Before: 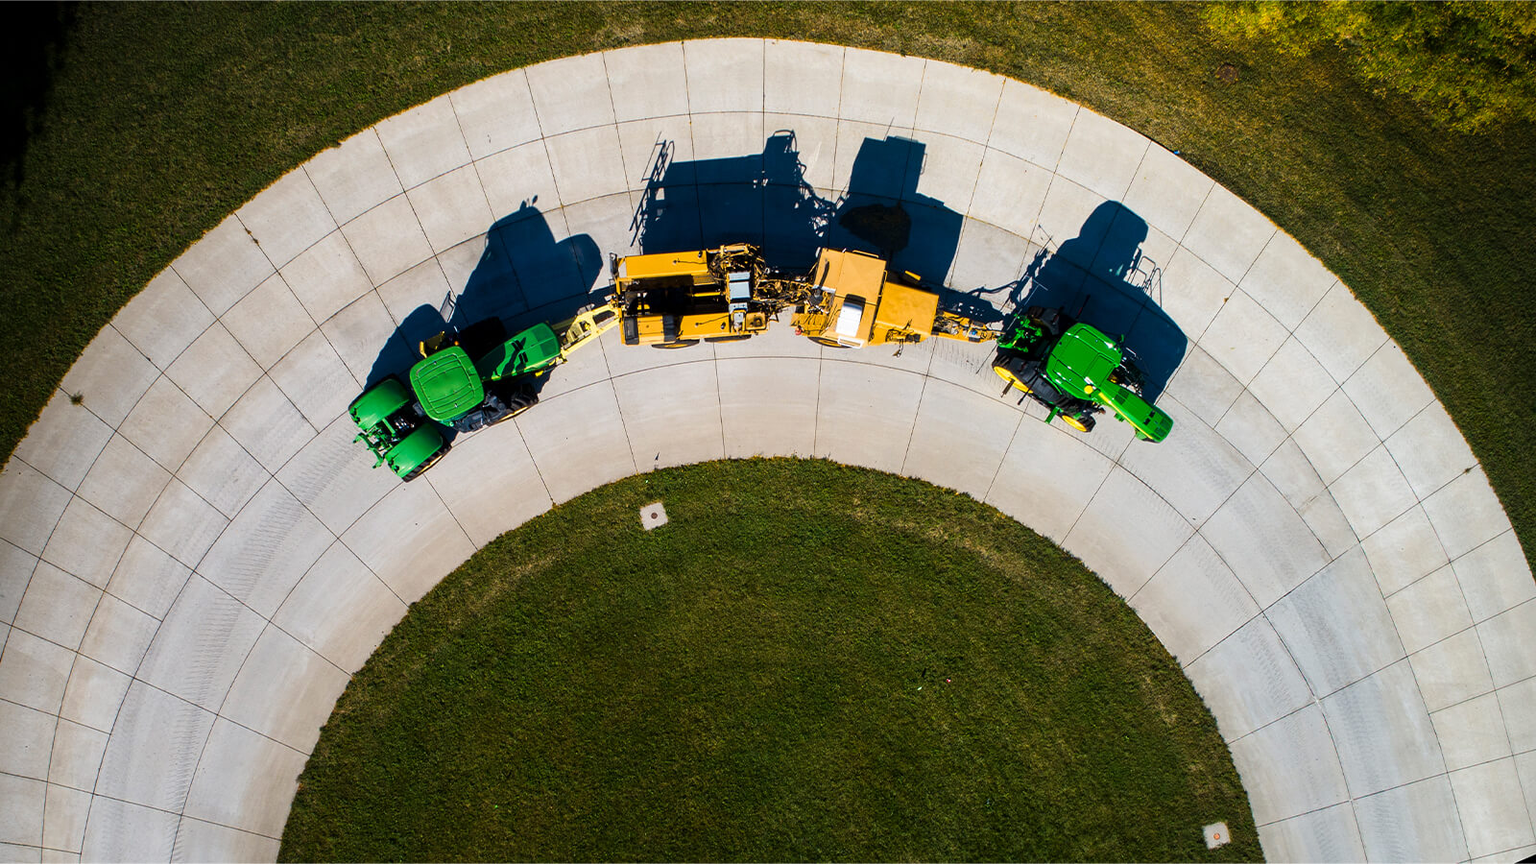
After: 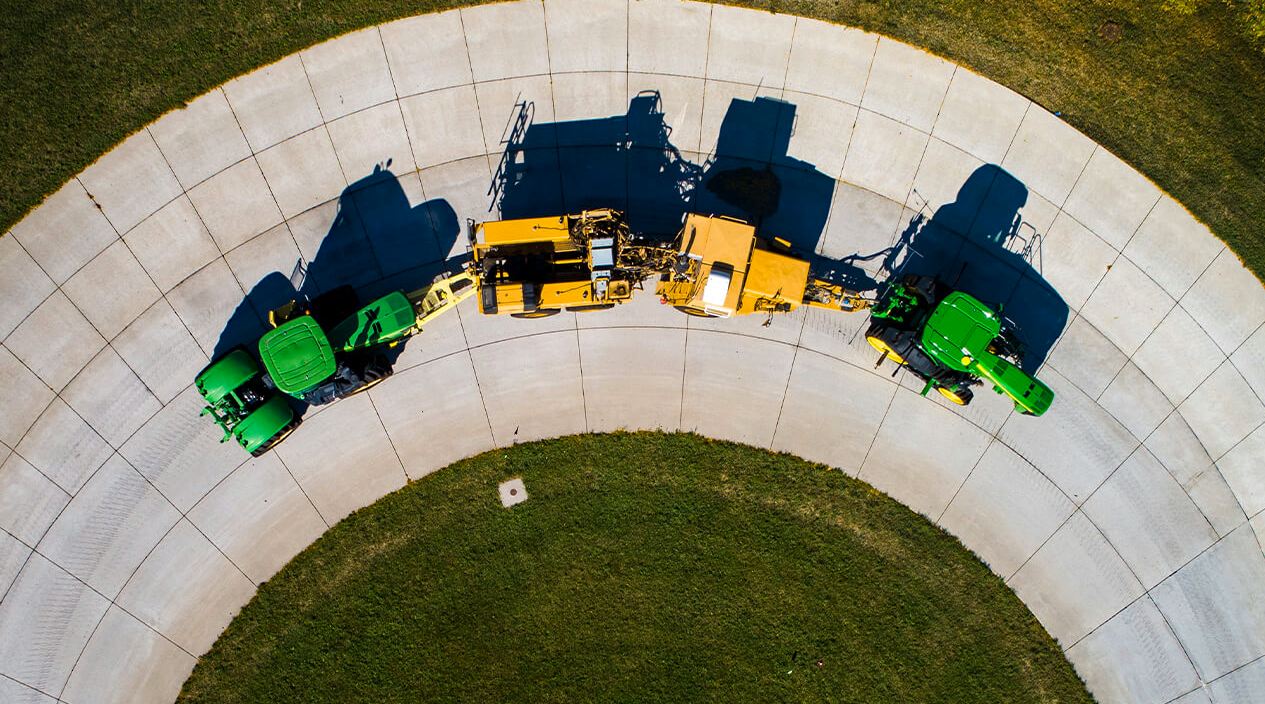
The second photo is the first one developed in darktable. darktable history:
crop and rotate: left 10.504%, top 5.107%, right 10.405%, bottom 16.572%
haze removal: compatibility mode true, adaptive false
